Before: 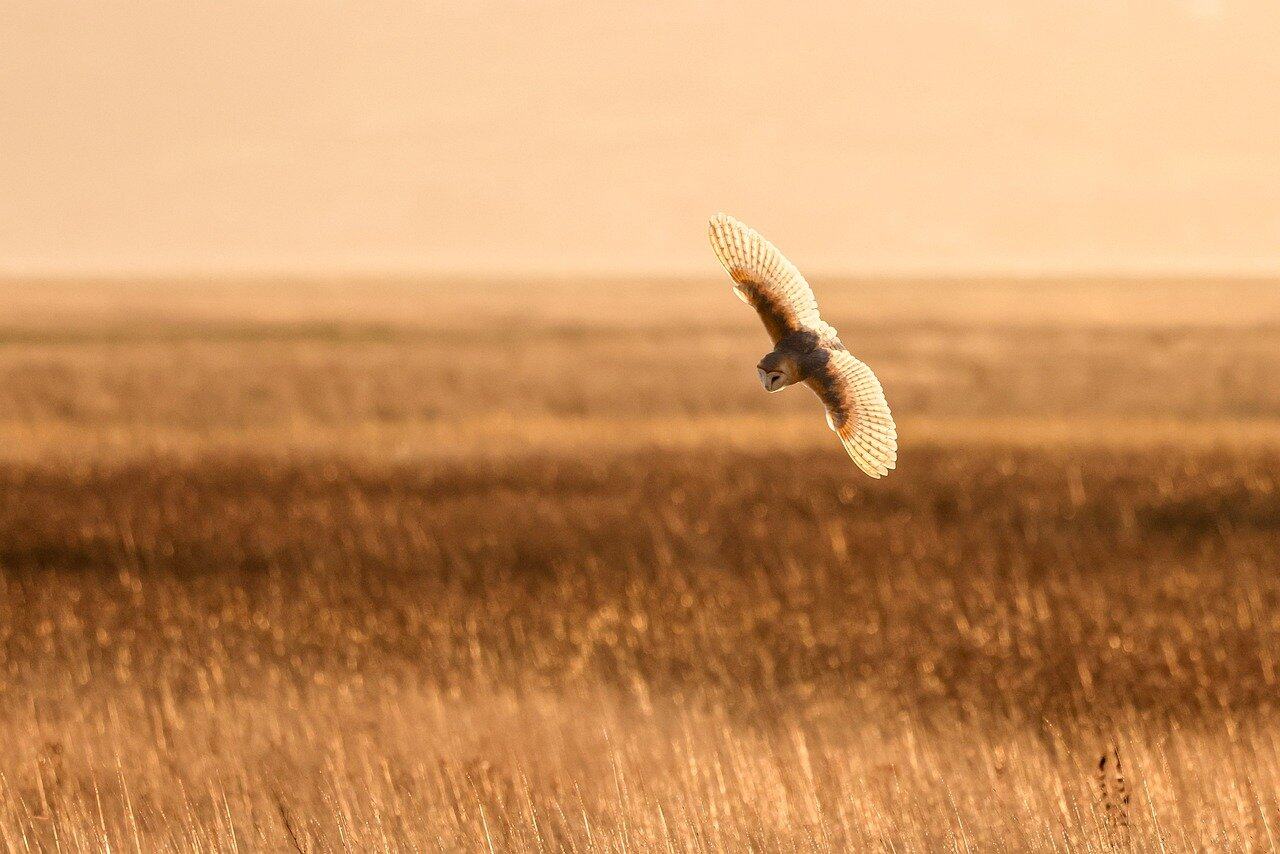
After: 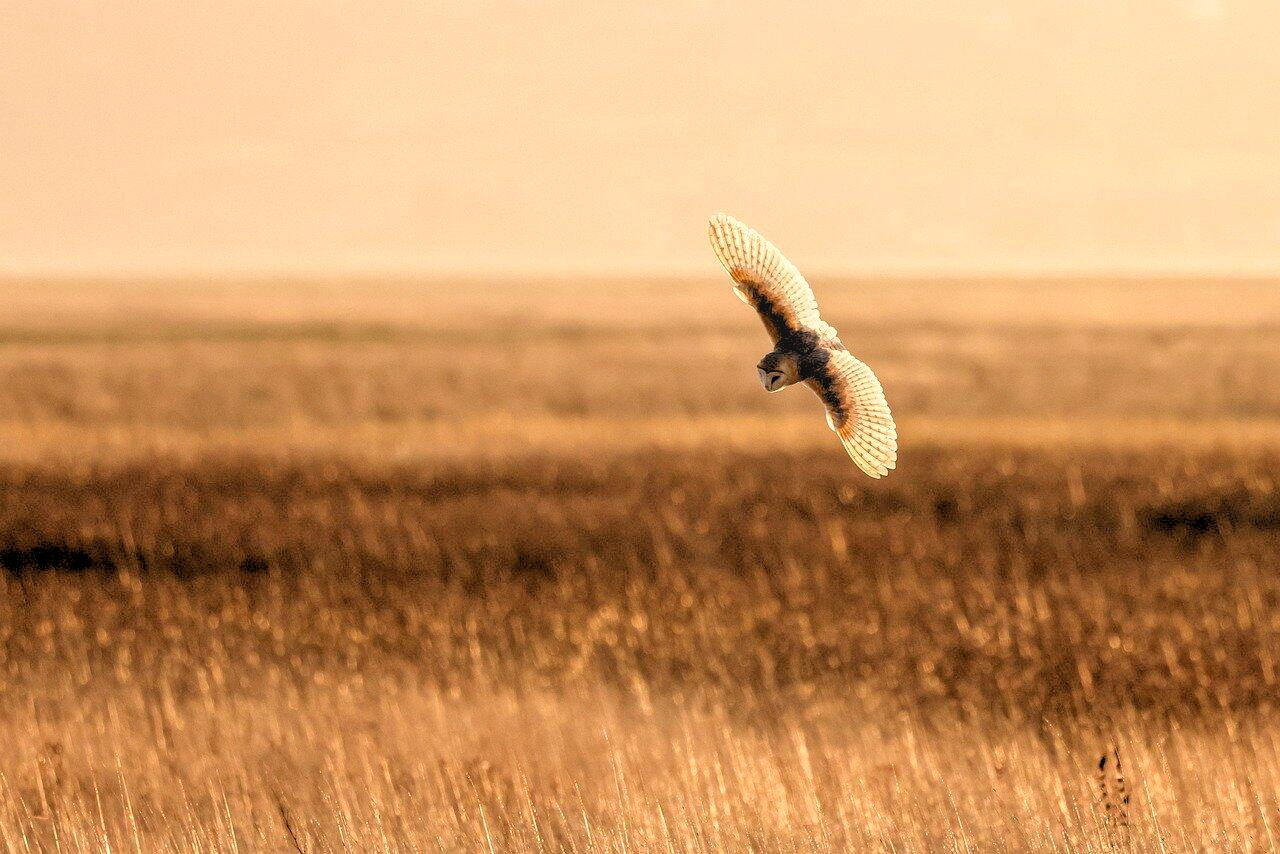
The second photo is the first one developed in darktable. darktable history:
rgb levels: levels [[0.029, 0.461, 0.922], [0, 0.5, 1], [0, 0.5, 1]]
local contrast: detail 110%
